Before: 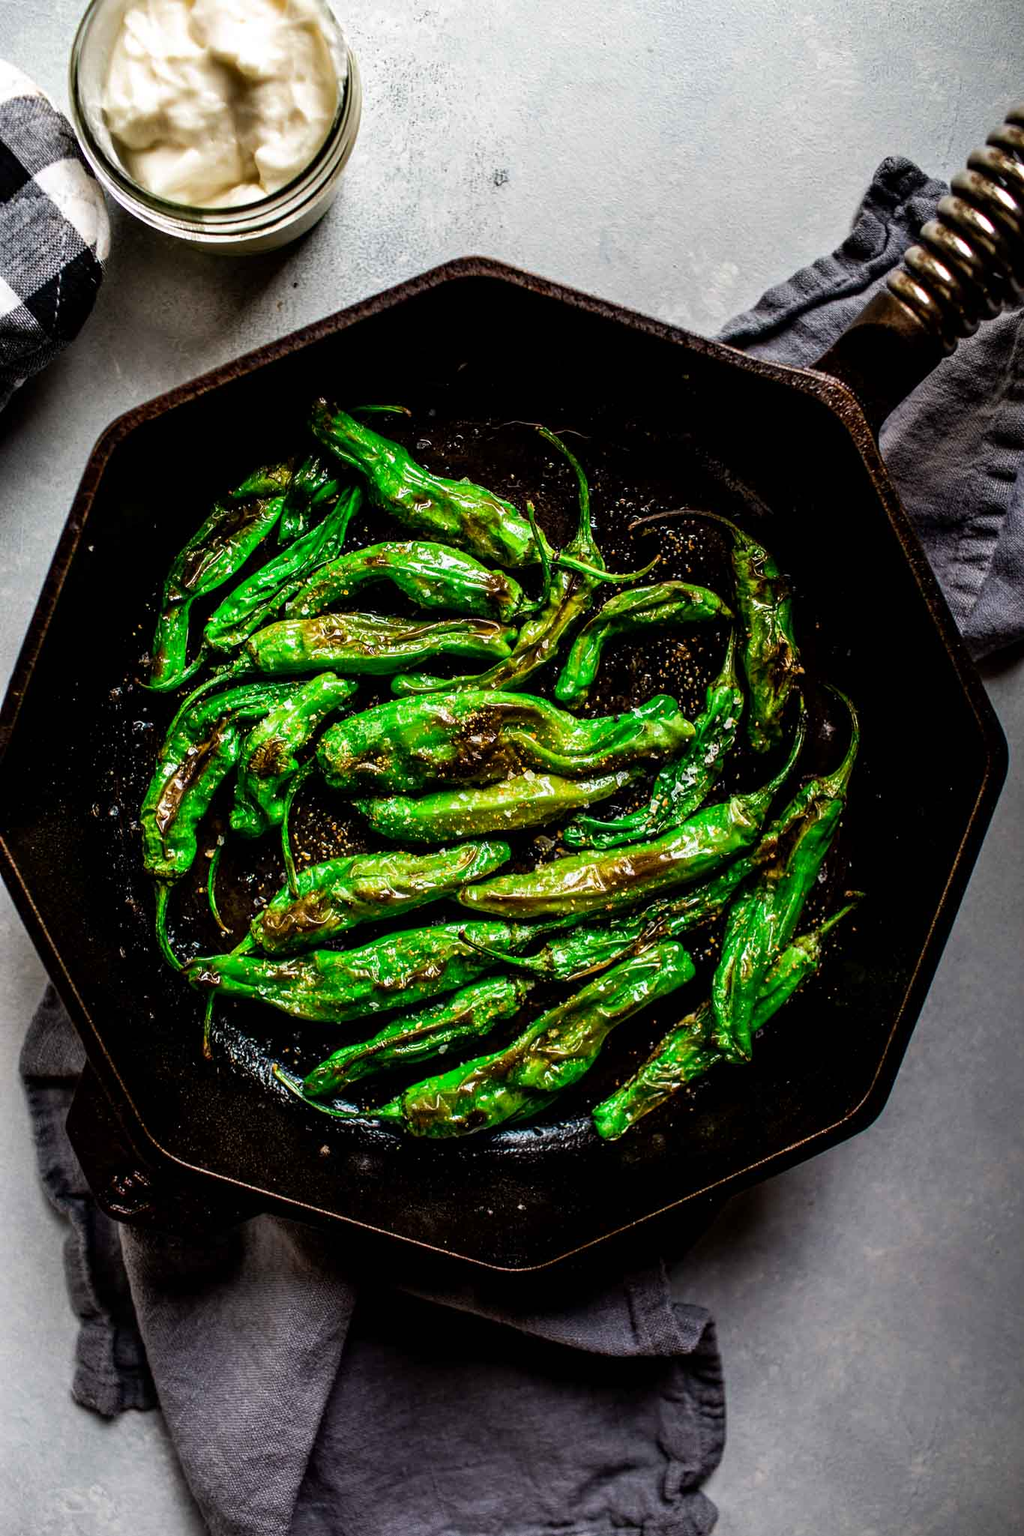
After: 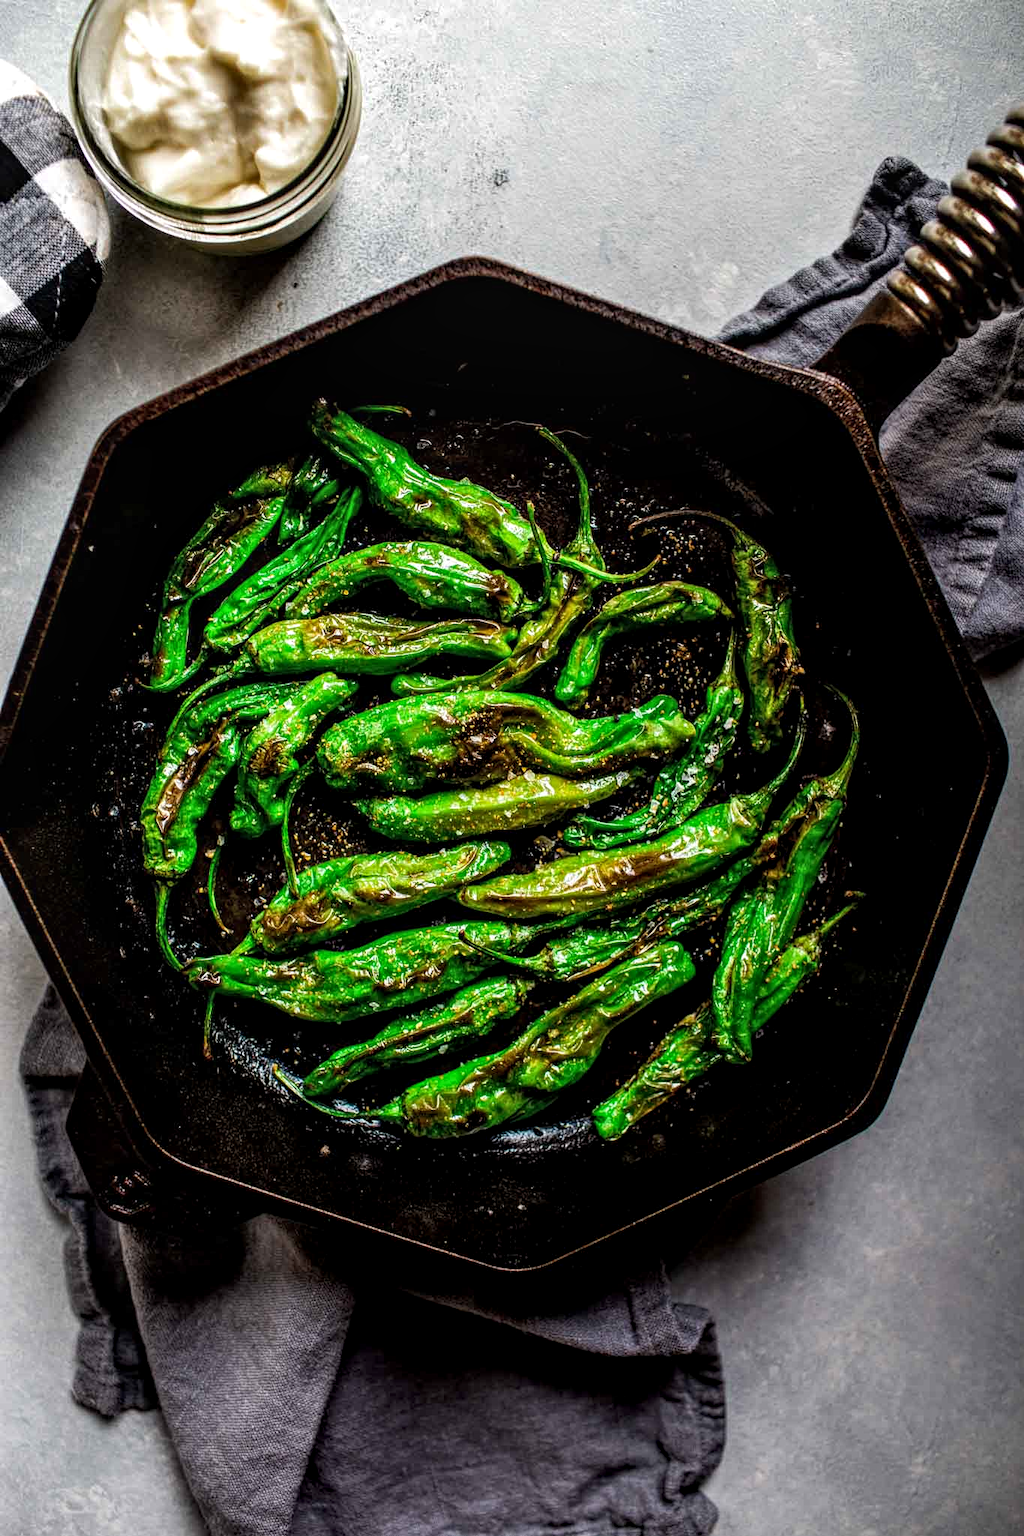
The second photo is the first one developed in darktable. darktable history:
local contrast: highlights 91%, shadows 85%, detail 160%, midtone range 0.2
